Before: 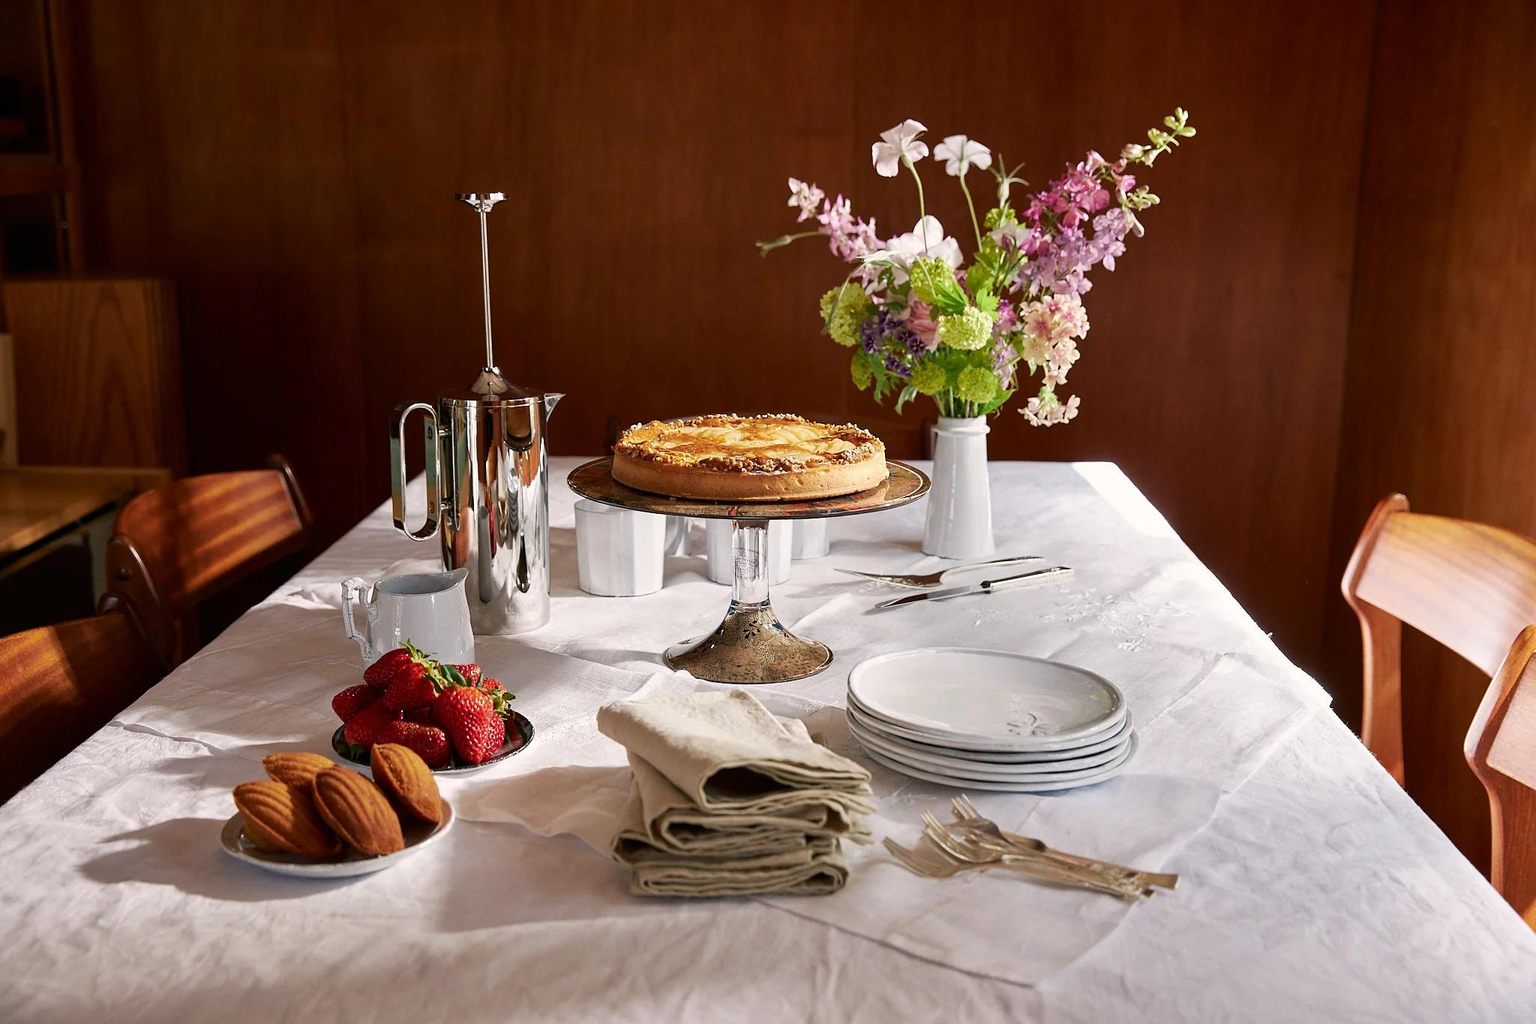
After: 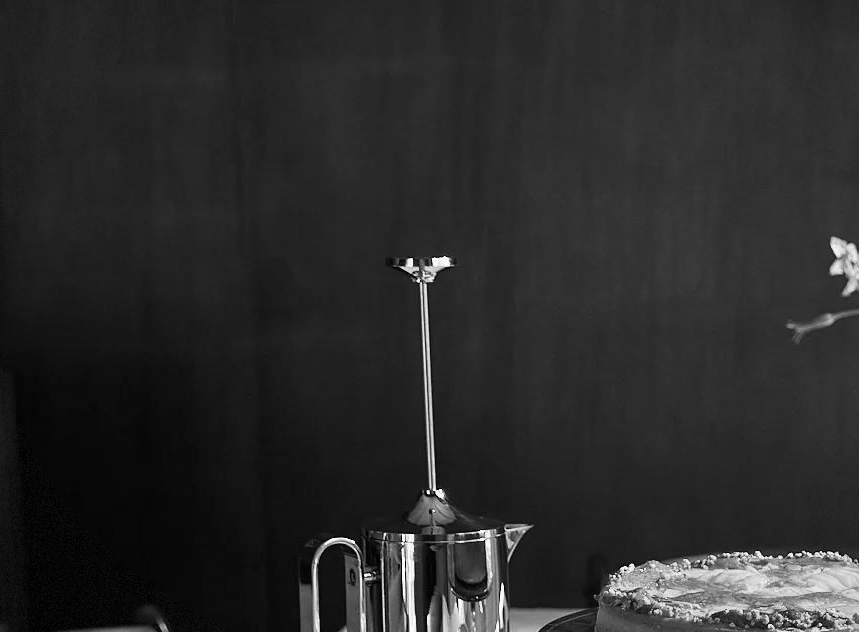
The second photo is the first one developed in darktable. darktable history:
crop and rotate: left 10.817%, top 0.062%, right 47.194%, bottom 53.626%
monochrome: on, module defaults
vignetting: fall-off start 100%, fall-off radius 71%, brightness -0.434, saturation -0.2, width/height ratio 1.178, dithering 8-bit output, unbound false
